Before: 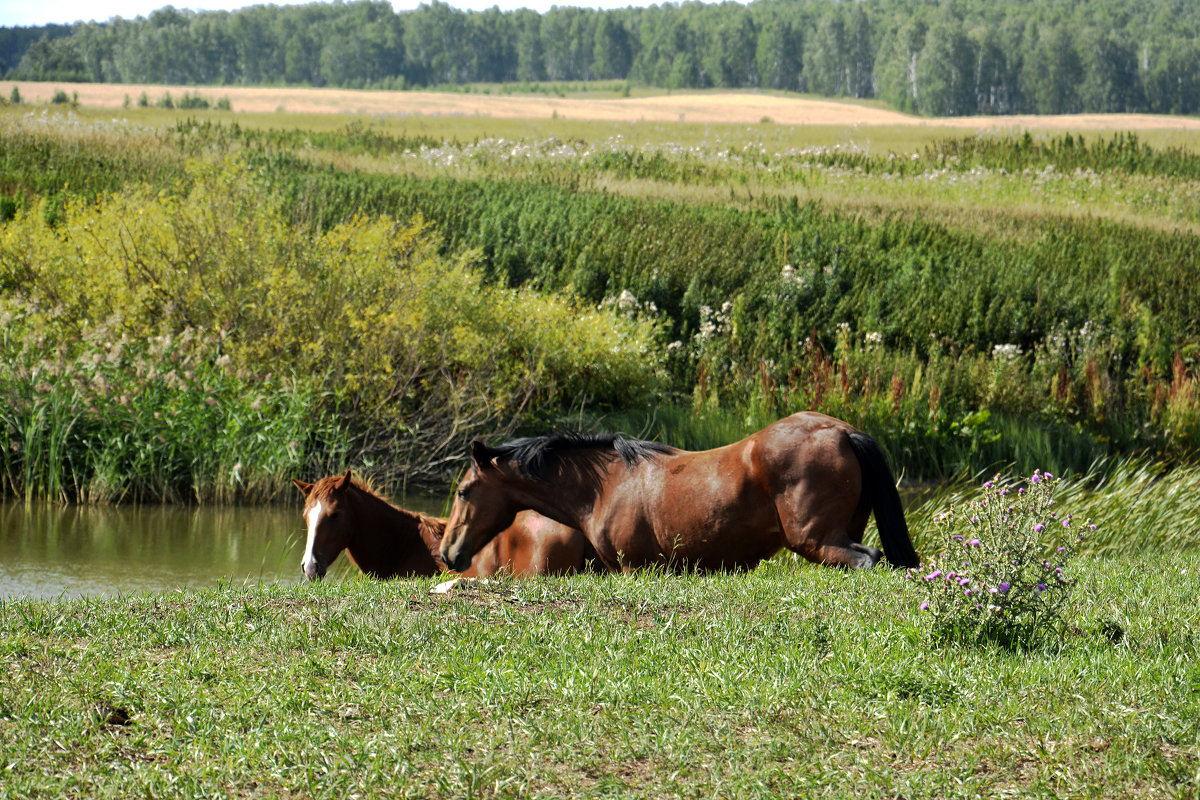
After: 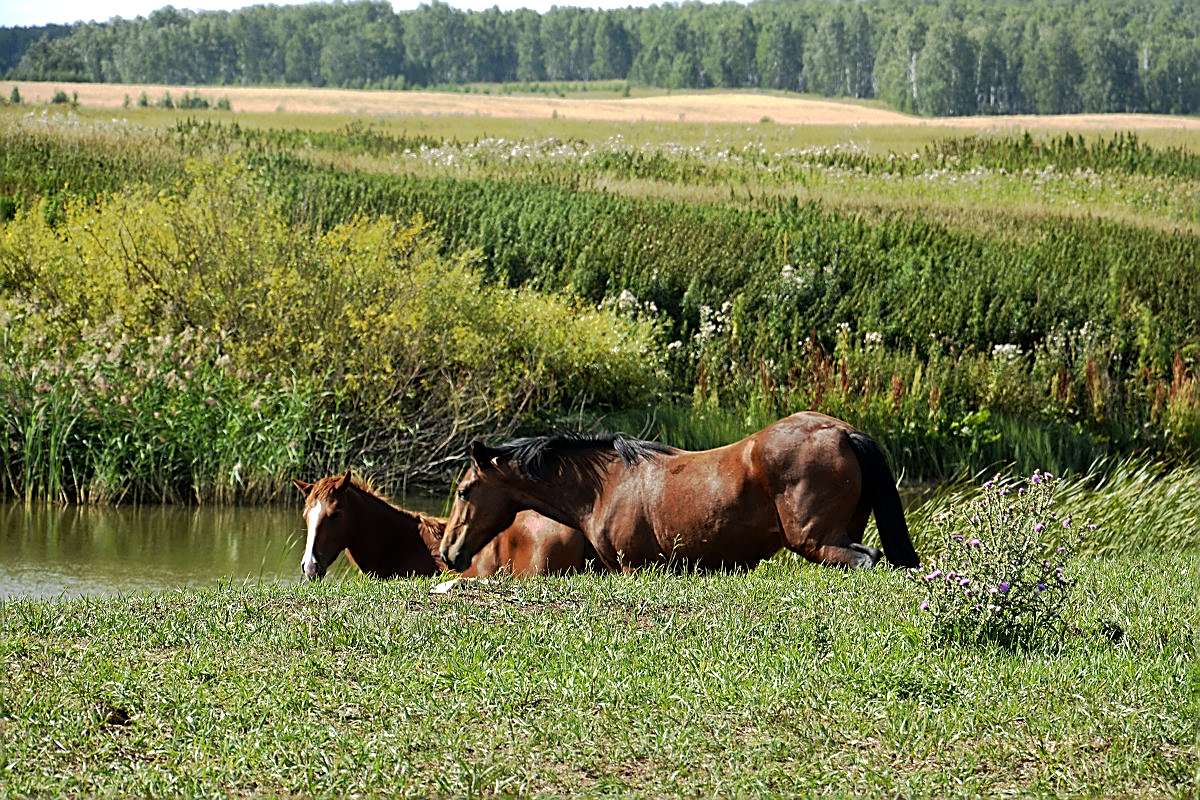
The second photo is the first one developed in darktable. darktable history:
sharpen: amount 0.889
exposure: compensate highlight preservation false
